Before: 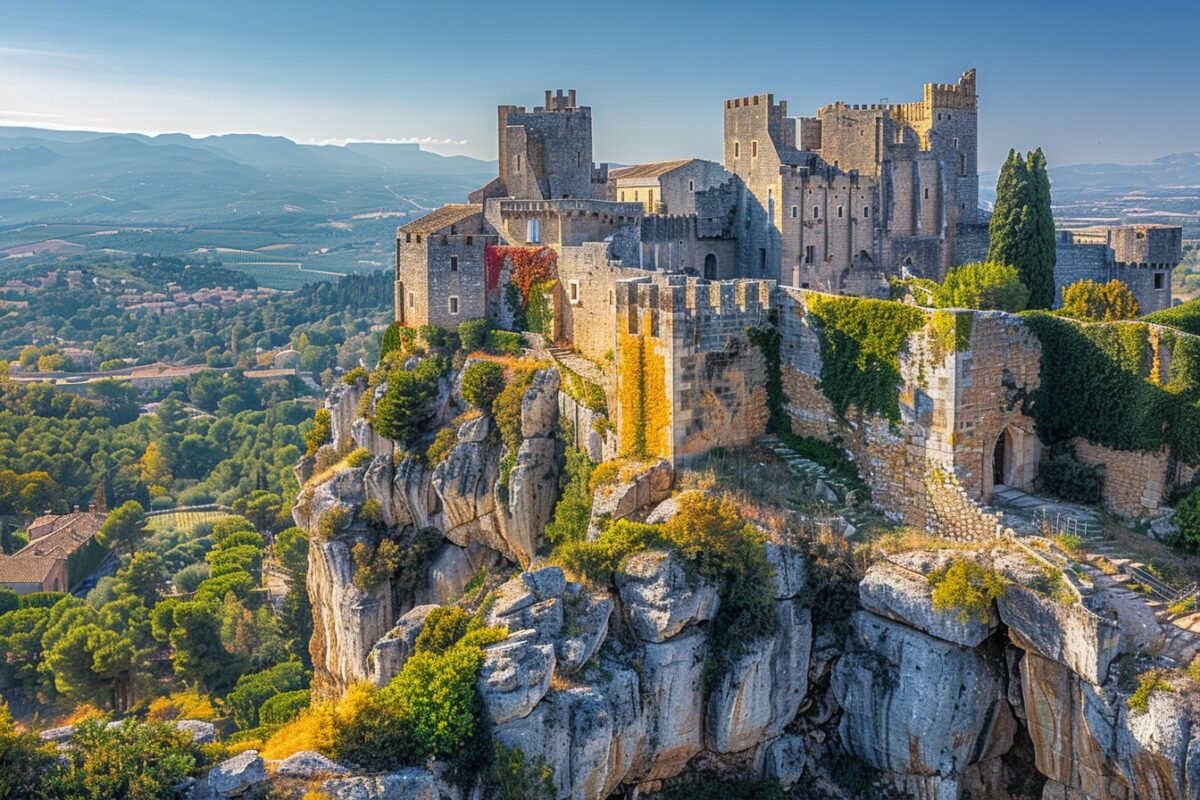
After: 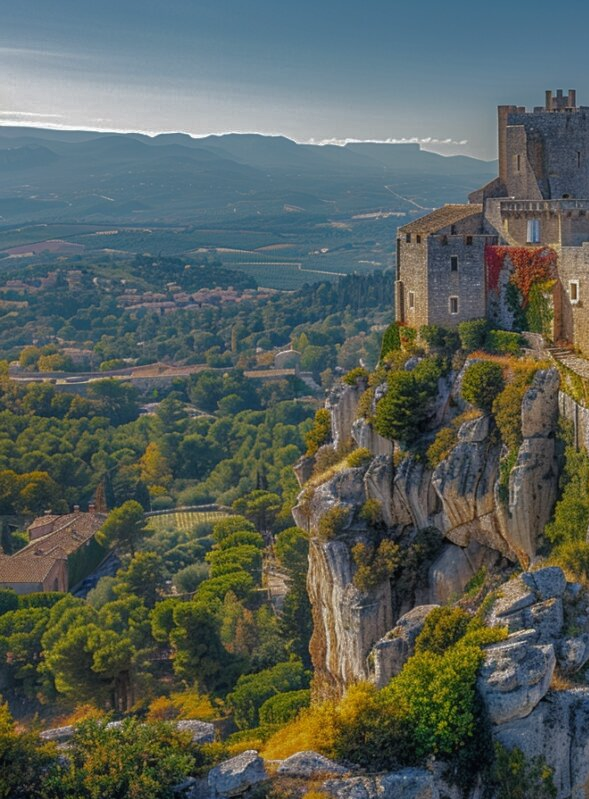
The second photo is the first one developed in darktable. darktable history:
base curve: curves: ch0 [(0, 0) (0.826, 0.587) (1, 1)]
crop and rotate: left 0%, top 0%, right 50.845%
